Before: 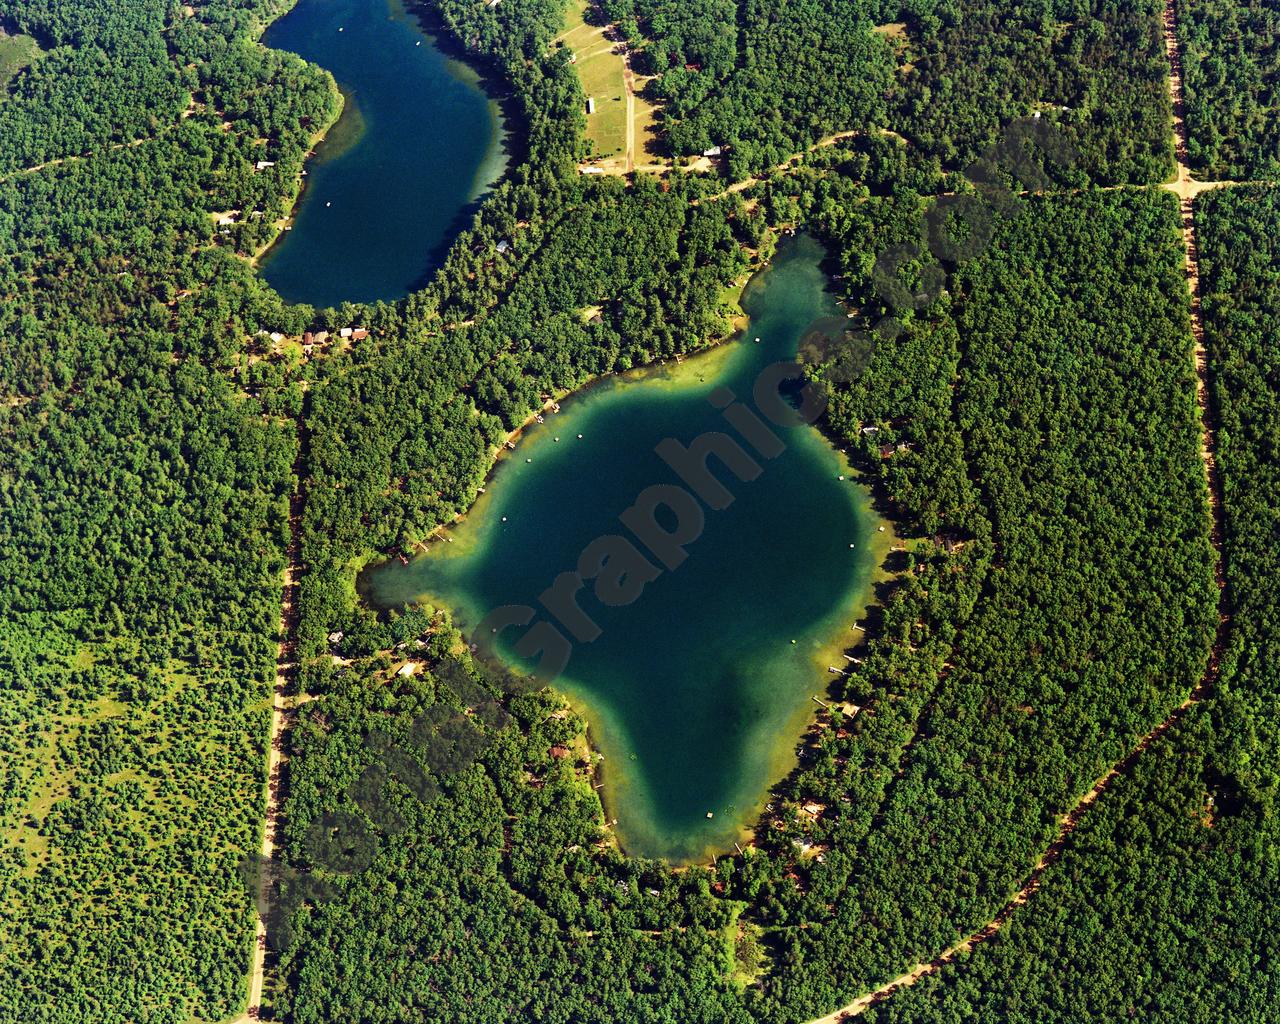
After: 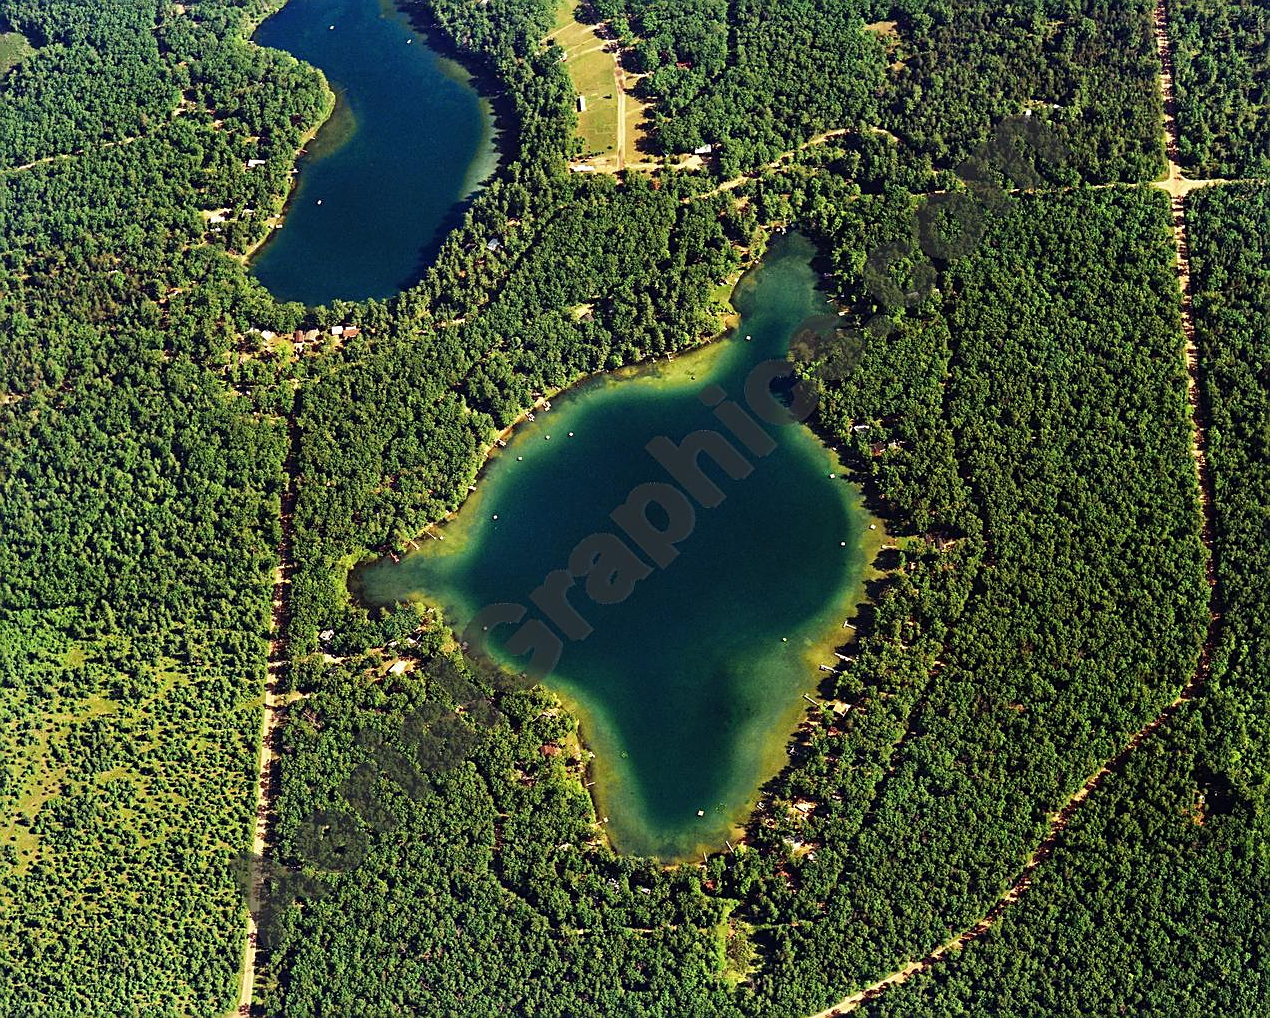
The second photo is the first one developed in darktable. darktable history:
crop and rotate: left 0.722%, top 0.283%, bottom 0.244%
sharpen: on, module defaults
local contrast: mode bilateral grid, contrast 99, coarseness 99, detail 91%, midtone range 0.2
